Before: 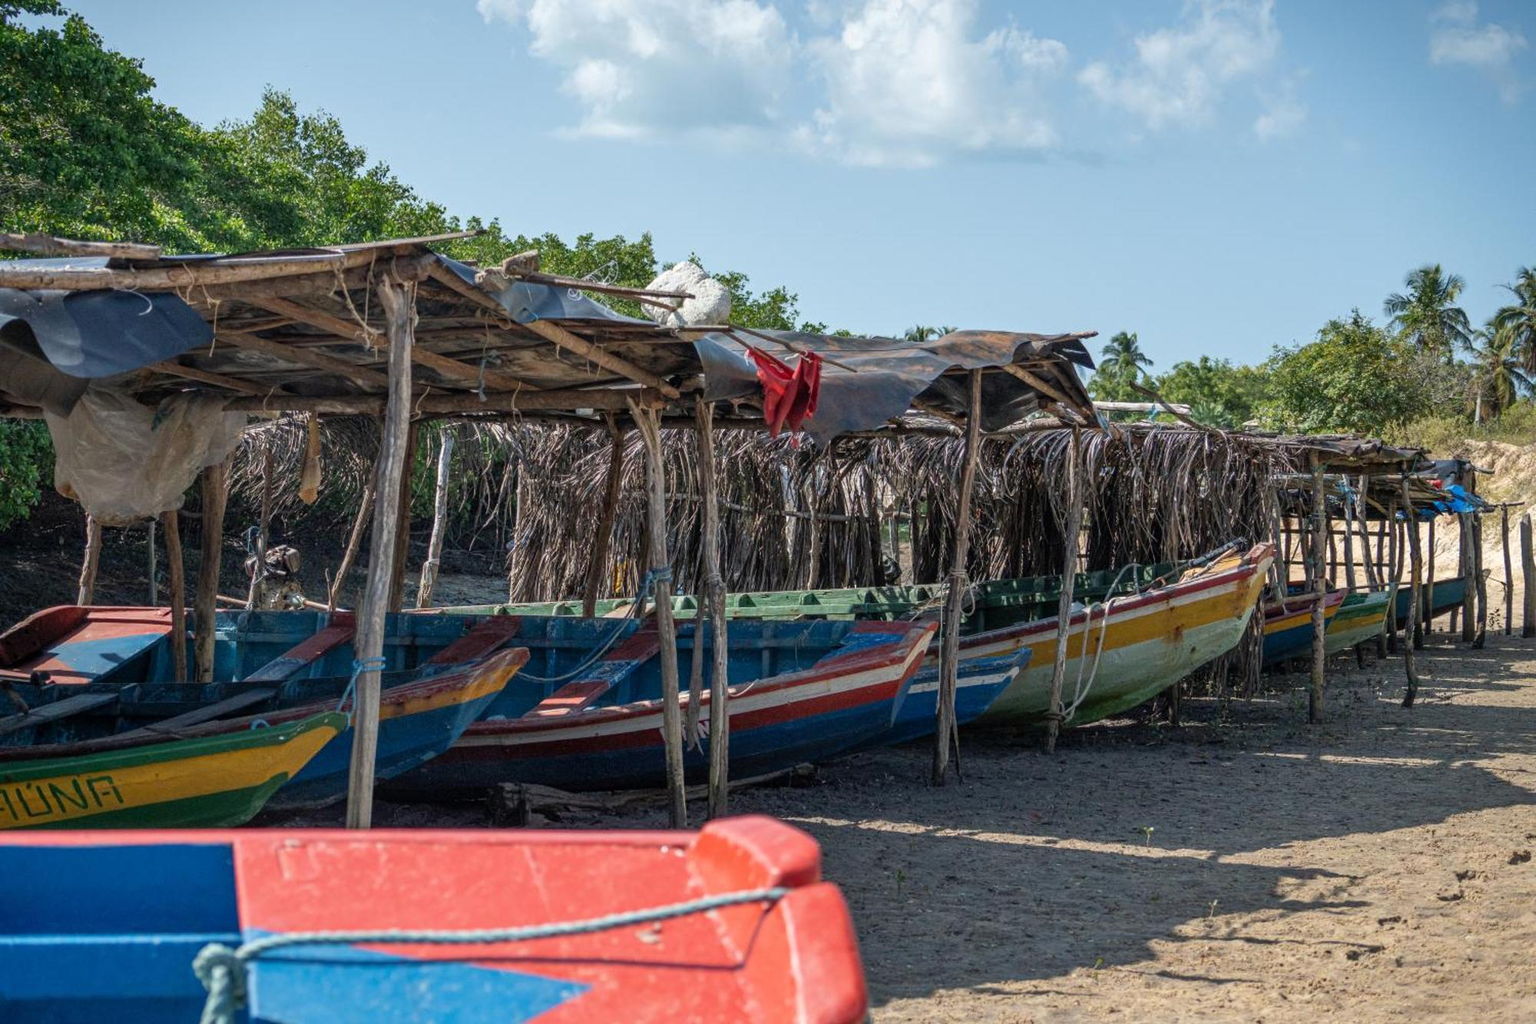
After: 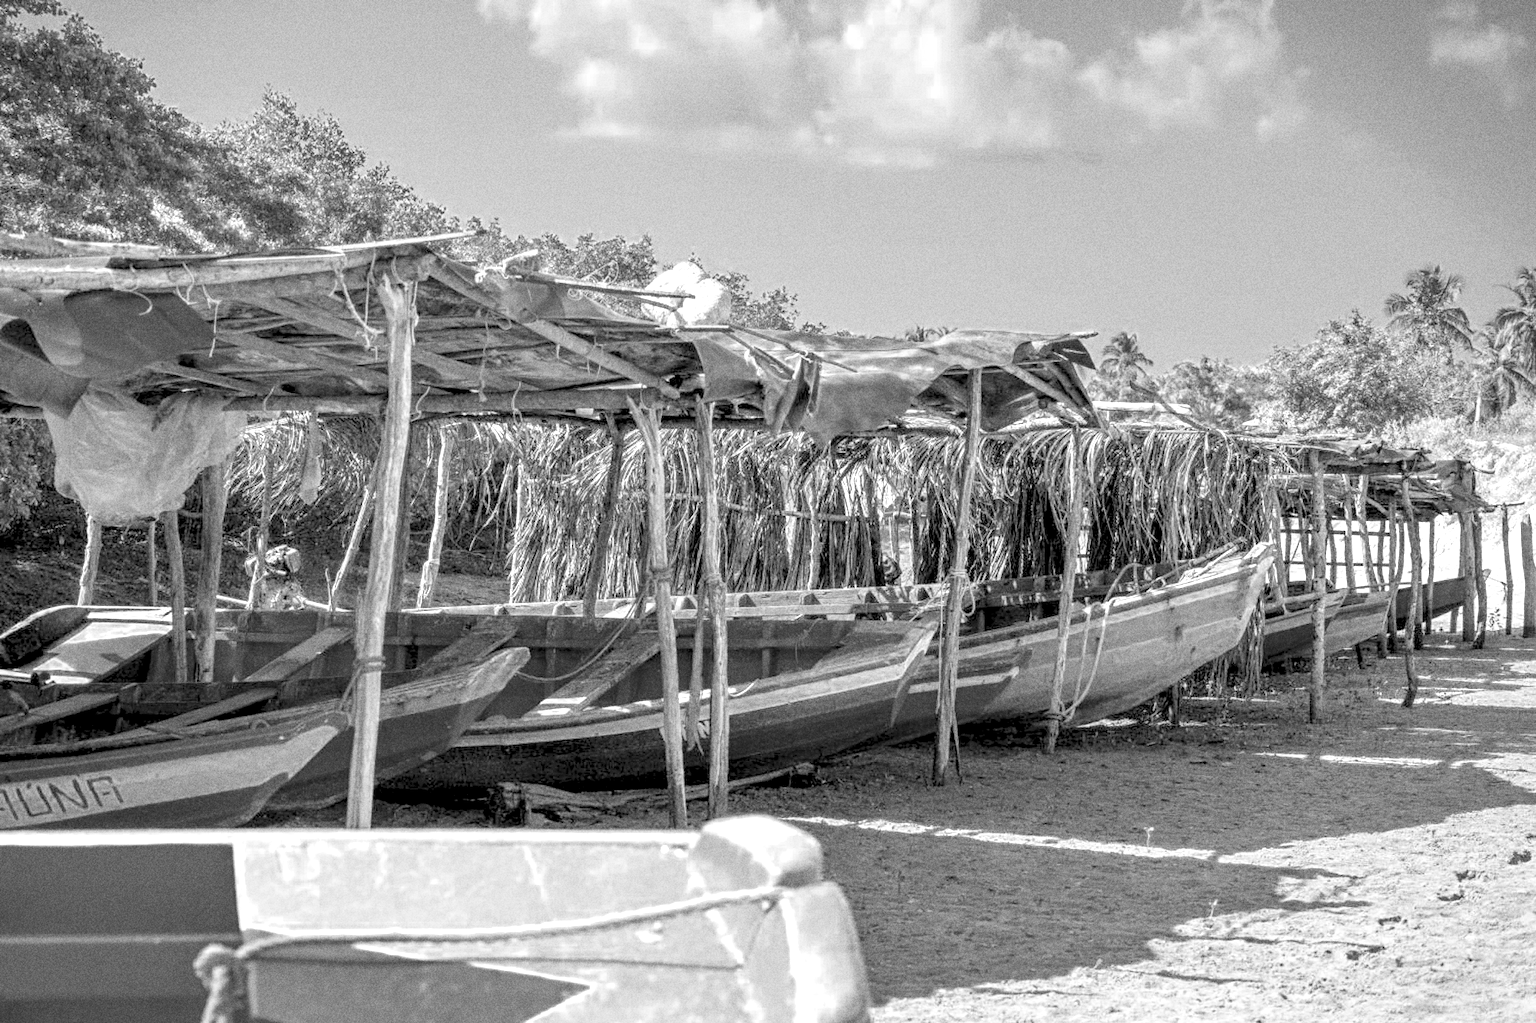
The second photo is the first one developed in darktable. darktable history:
shadows and highlights: shadows 37.27, highlights -28.18, soften with gaussian
grain: coarseness 11.82 ISO, strength 36.67%, mid-tones bias 74.17%
exposure: black level correction 0, exposure 1 EV, compensate exposure bias true, compensate highlight preservation false
color zones: curves: ch0 [(0.002, 0.593) (0.143, 0.417) (0.285, 0.541) (0.455, 0.289) (0.608, 0.327) (0.727, 0.283) (0.869, 0.571) (1, 0.603)]; ch1 [(0, 0) (0.143, 0) (0.286, 0) (0.429, 0) (0.571, 0) (0.714, 0) (0.857, 0)]
white balance: red 1.004, blue 1.096
levels: levels [0.072, 0.414, 0.976]
